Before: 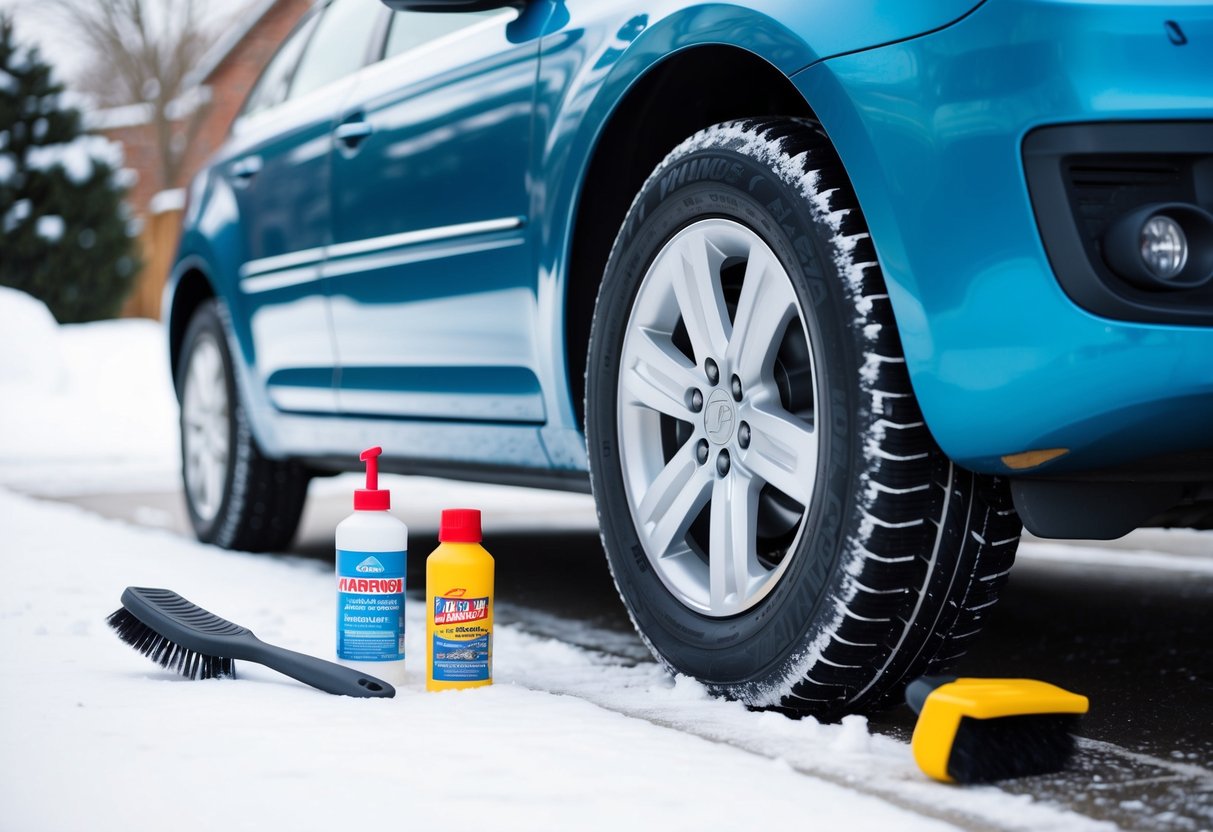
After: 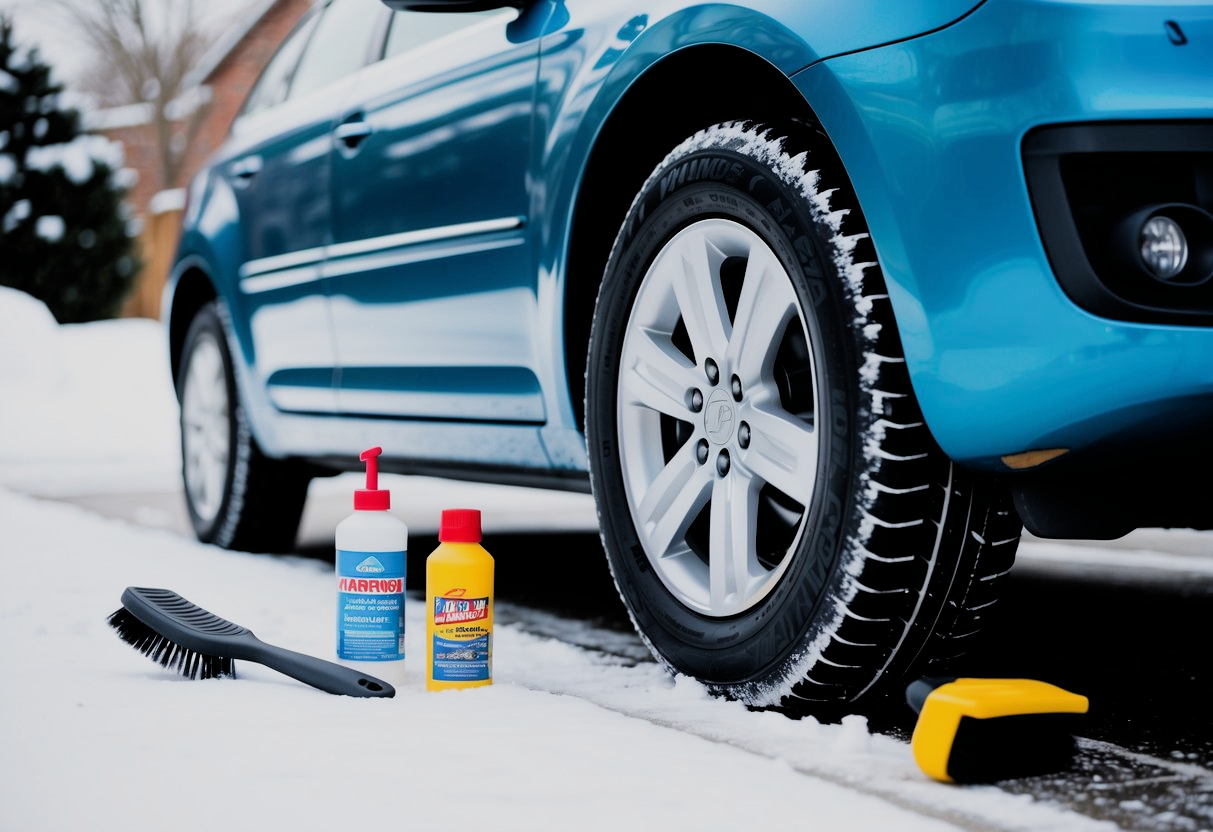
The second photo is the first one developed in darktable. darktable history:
filmic rgb: black relative exposure -5 EV, hardness 2.88, contrast 1.2, highlights saturation mix -30%
color balance: mode lift, gamma, gain (sRGB)
